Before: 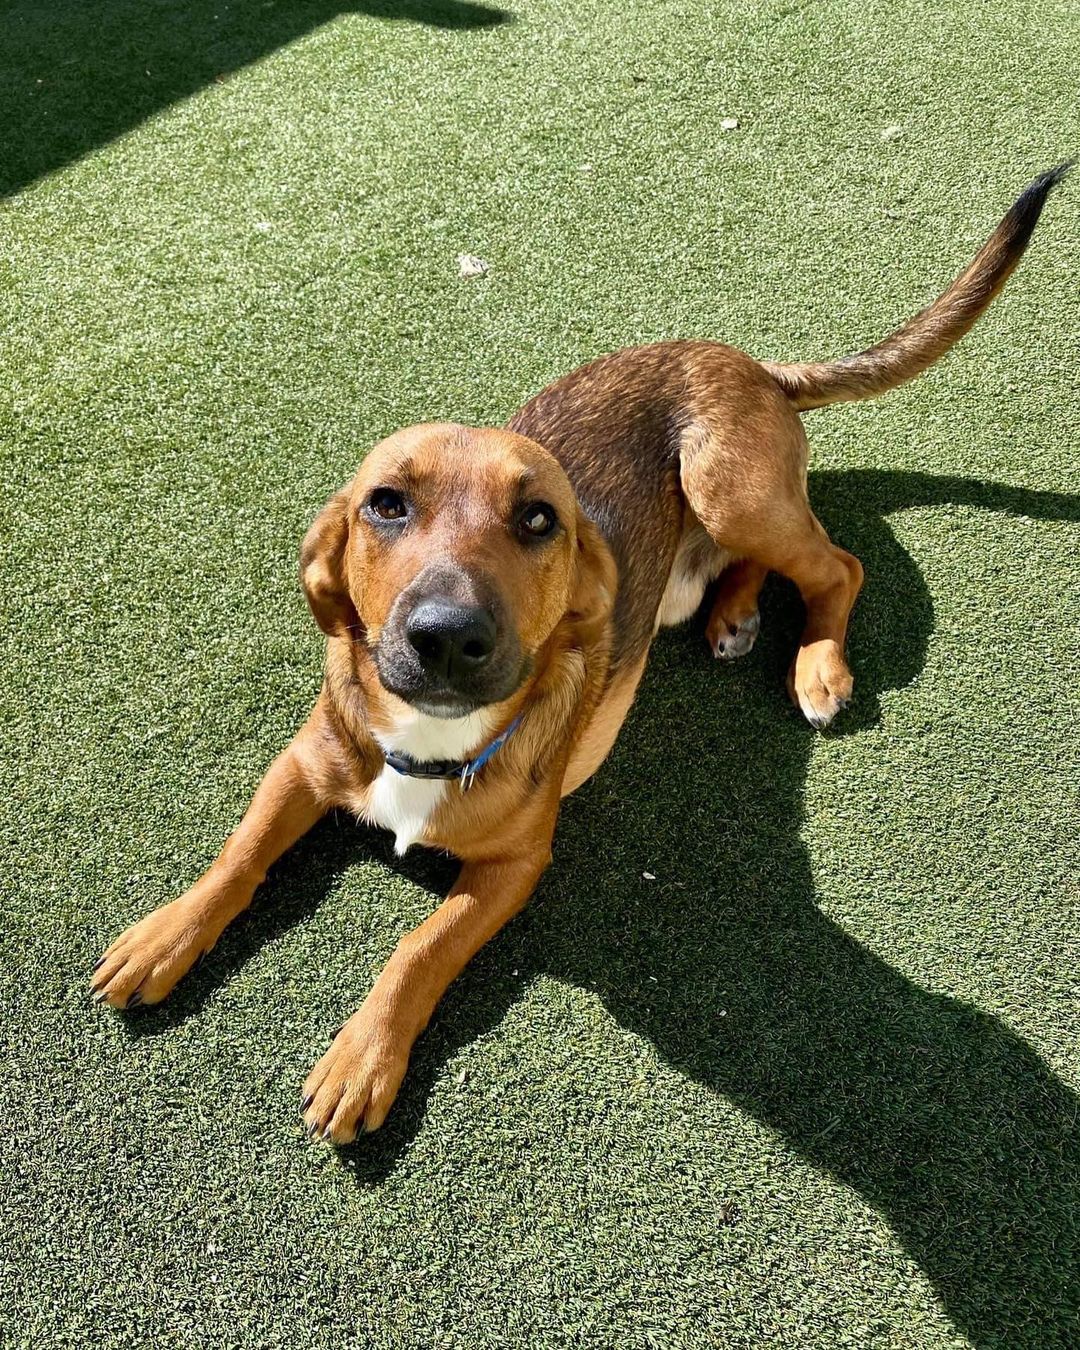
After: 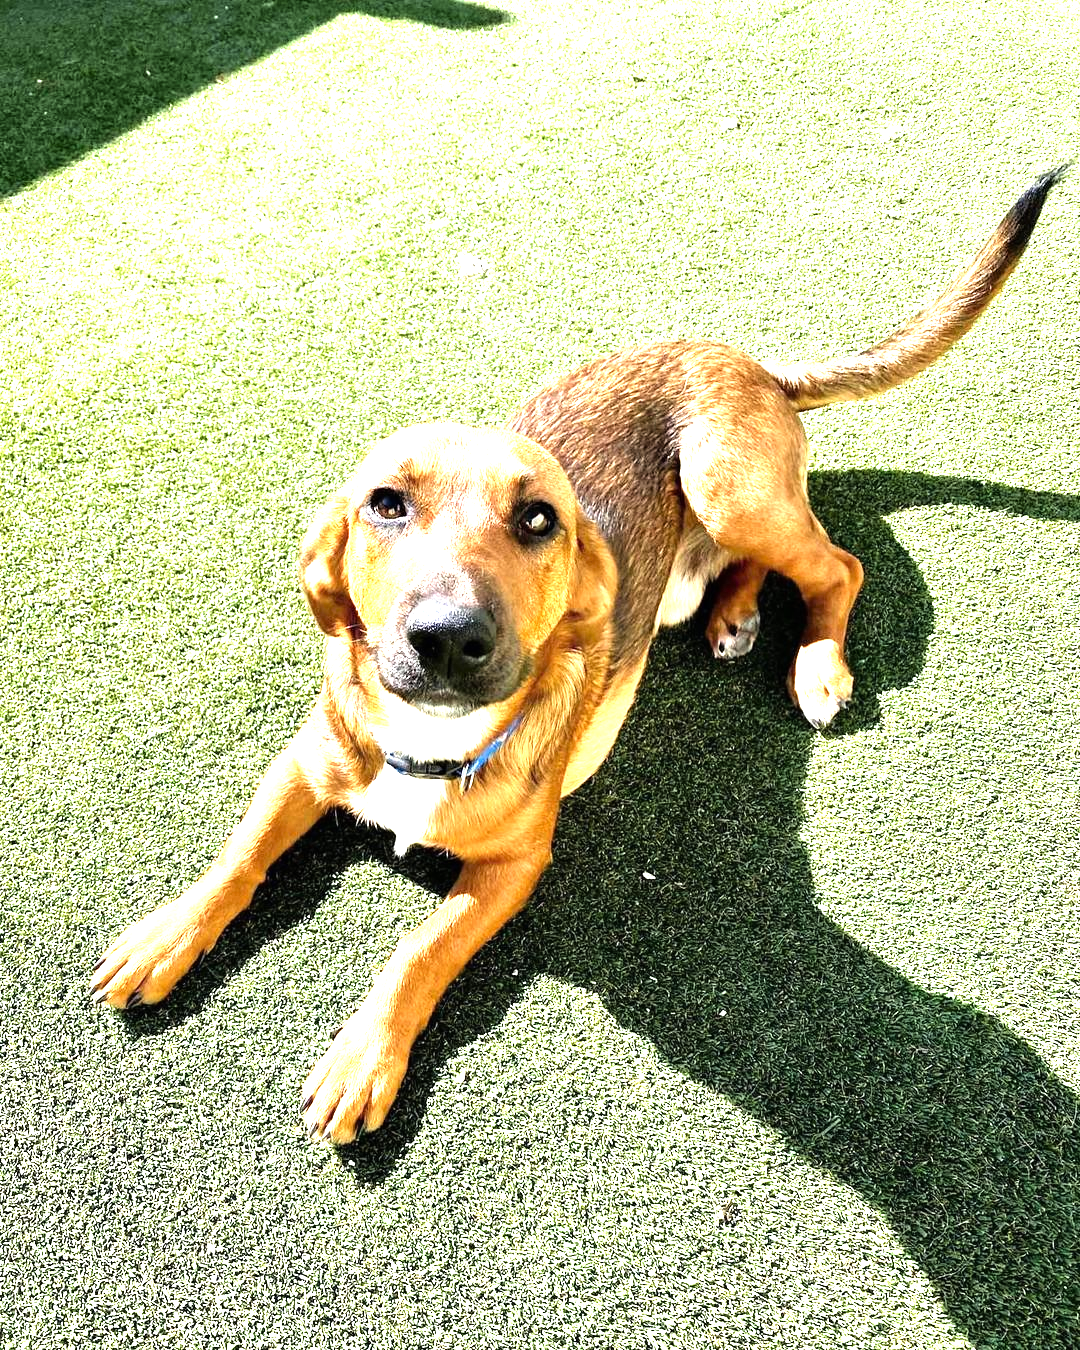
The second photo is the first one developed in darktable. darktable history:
tone equalizer: -8 EV -1.11 EV, -7 EV -0.973 EV, -6 EV -0.905 EV, -5 EV -0.585 EV, -3 EV 0.556 EV, -2 EV 0.857 EV, -1 EV 1 EV, +0 EV 1.08 EV
exposure: black level correction 0, exposure 1.097 EV, compensate highlight preservation false
